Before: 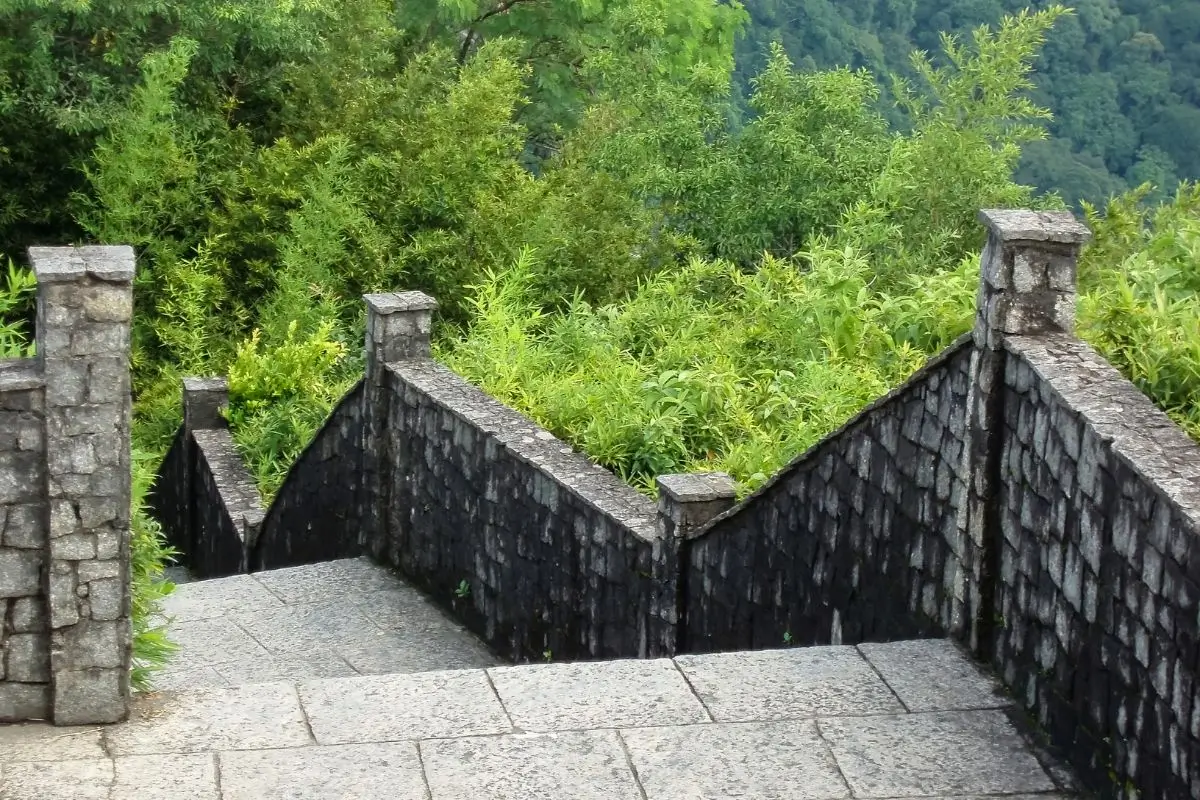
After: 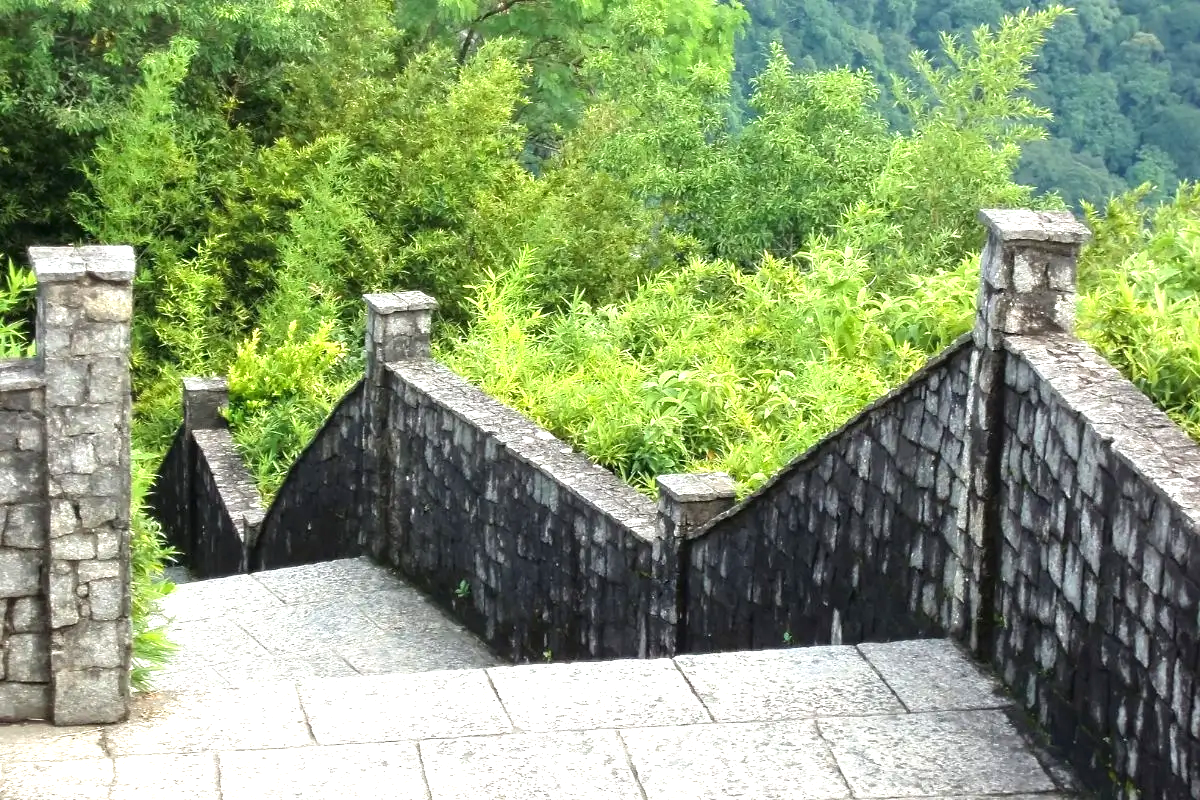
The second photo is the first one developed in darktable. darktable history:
exposure: black level correction 0, exposure 0.9 EV, compensate exposure bias true, compensate highlight preservation false
